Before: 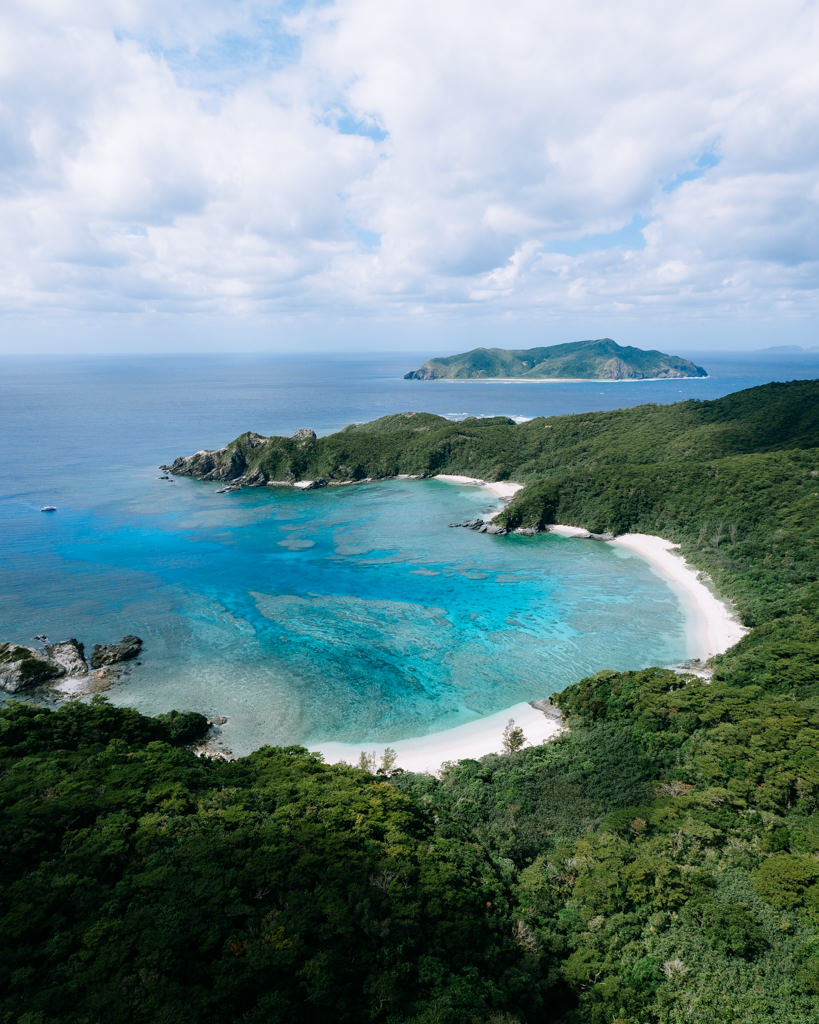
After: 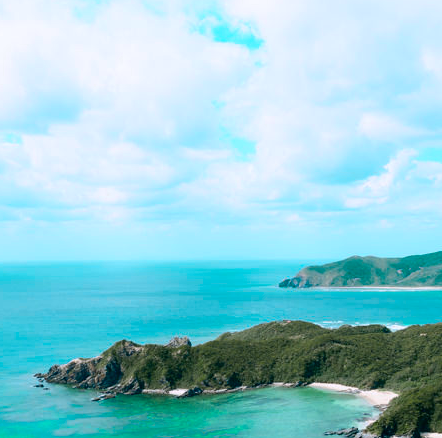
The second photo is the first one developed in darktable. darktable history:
color zones: curves: ch0 [(0.254, 0.492) (0.724, 0.62)]; ch1 [(0.25, 0.528) (0.719, 0.796)]; ch2 [(0, 0.472) (0.25, 0.5) (0.73, 0.184)]
crop: left 15.33%, top 9.04%, right 30.653%, bottom 48.162%
